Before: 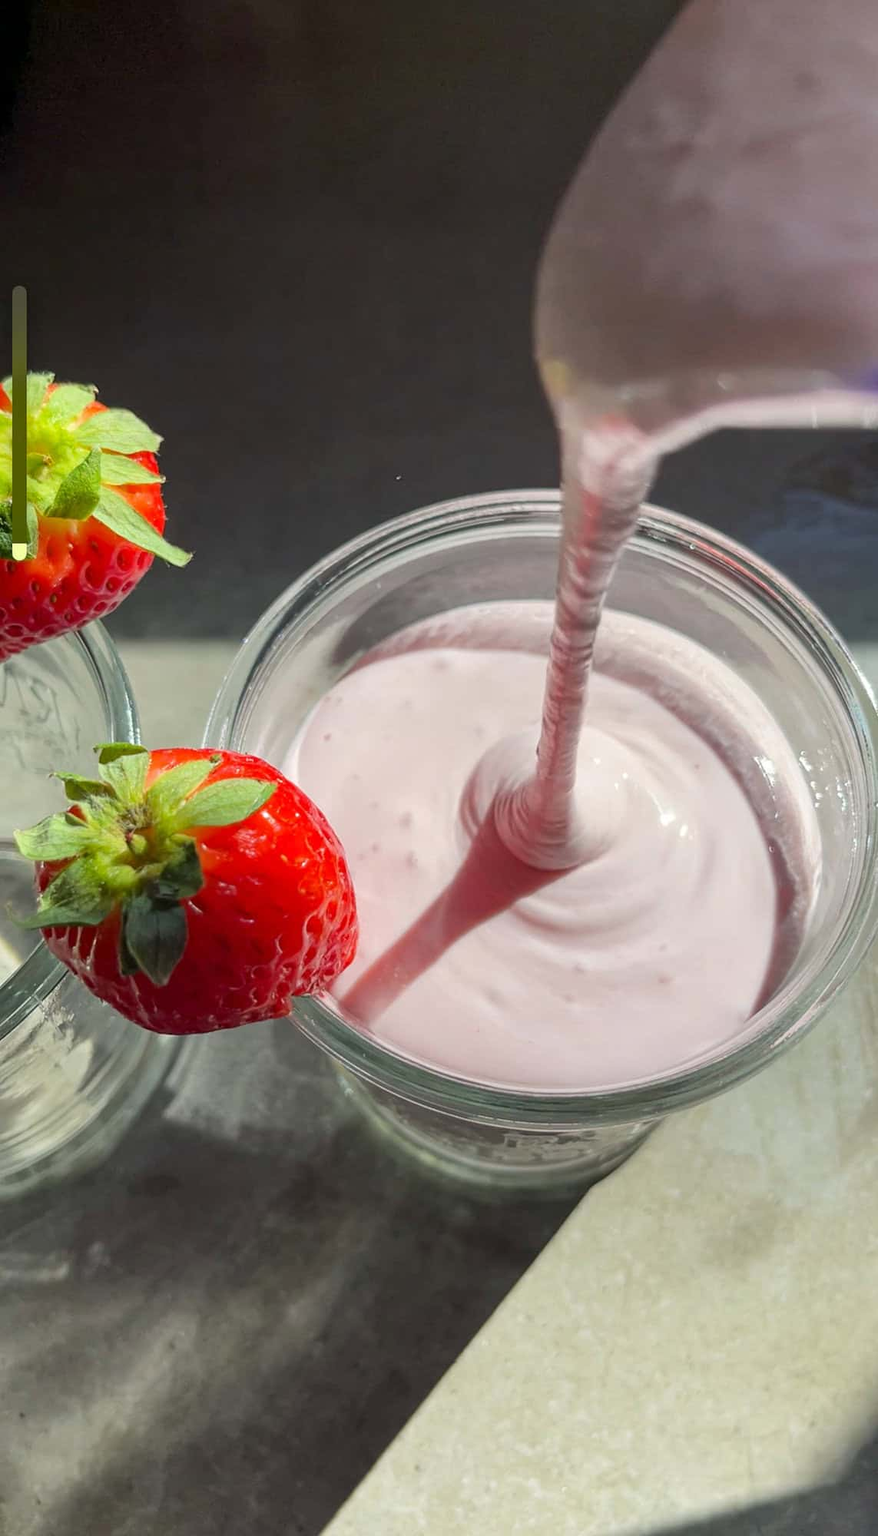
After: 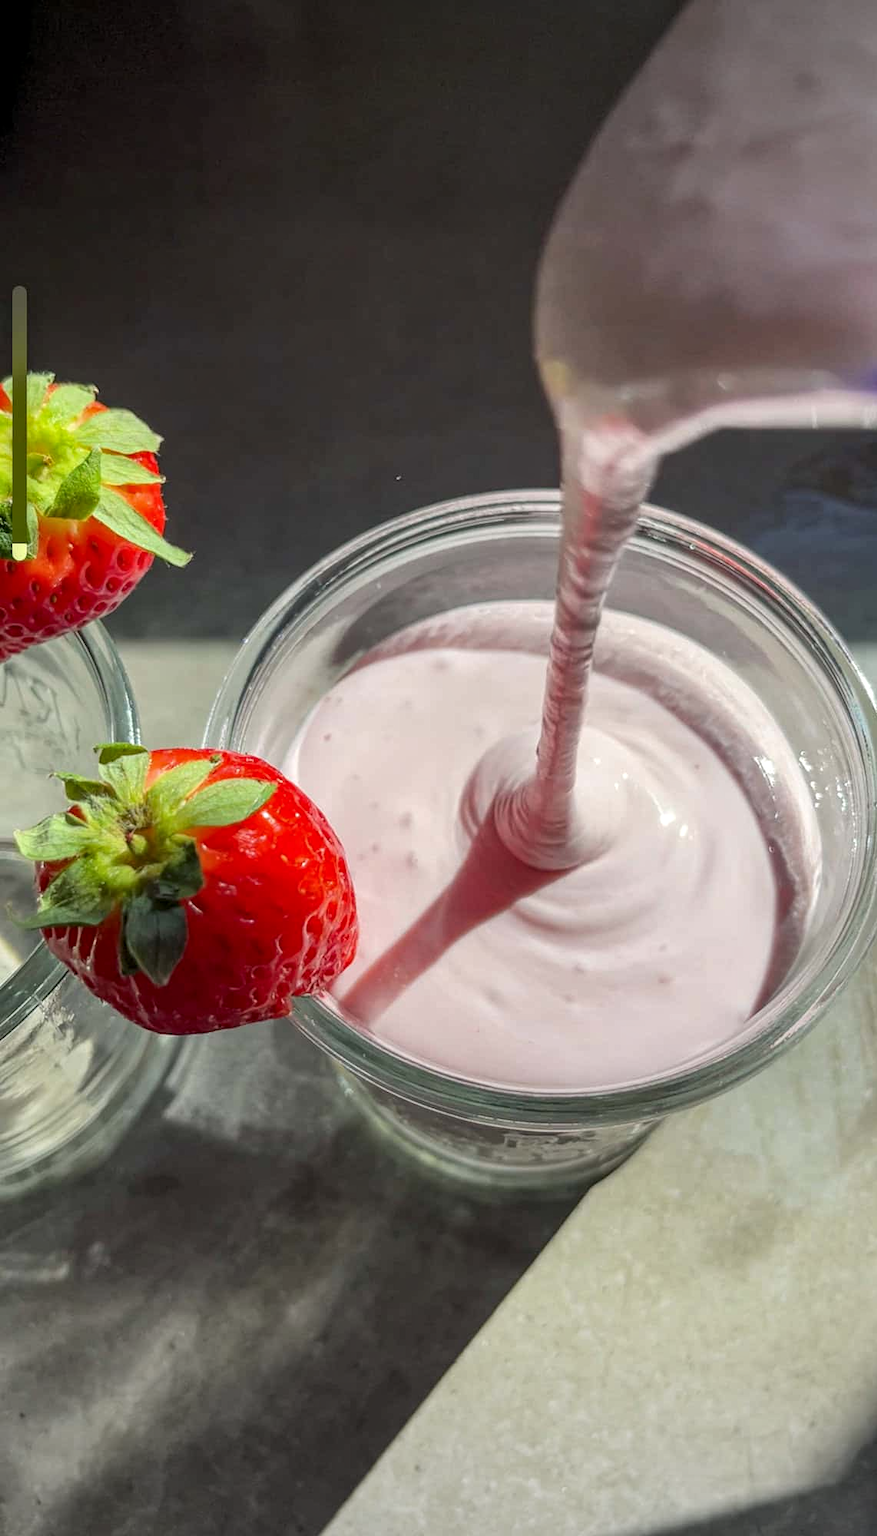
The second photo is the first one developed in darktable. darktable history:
white balance: emerald 1
tone equalizer: -7 EV 0.18 EV, -6 EV 0.12 EV, -5 EV 0.08 EV, -4 EV 0.04 EV, -2 EV -0.02 EV, -1 EV -0.04 EV, +0 EV -0.06 EV, luminance estimator HSV value / RGB max
vignetting: fall-off start 100%, brightness -0.282, width/height ratio 1.31
exposure: compensate highlight preservation false
local contrast: on, module defaults
